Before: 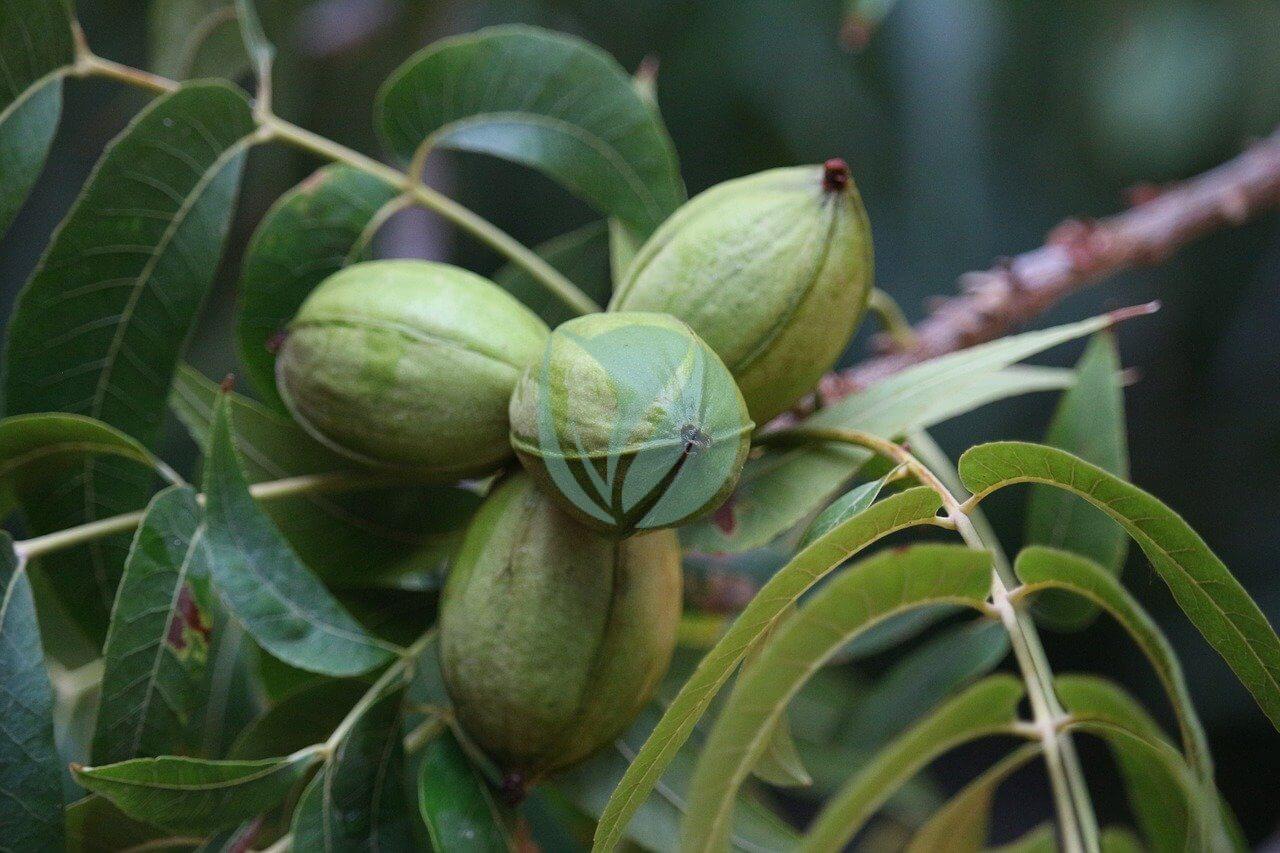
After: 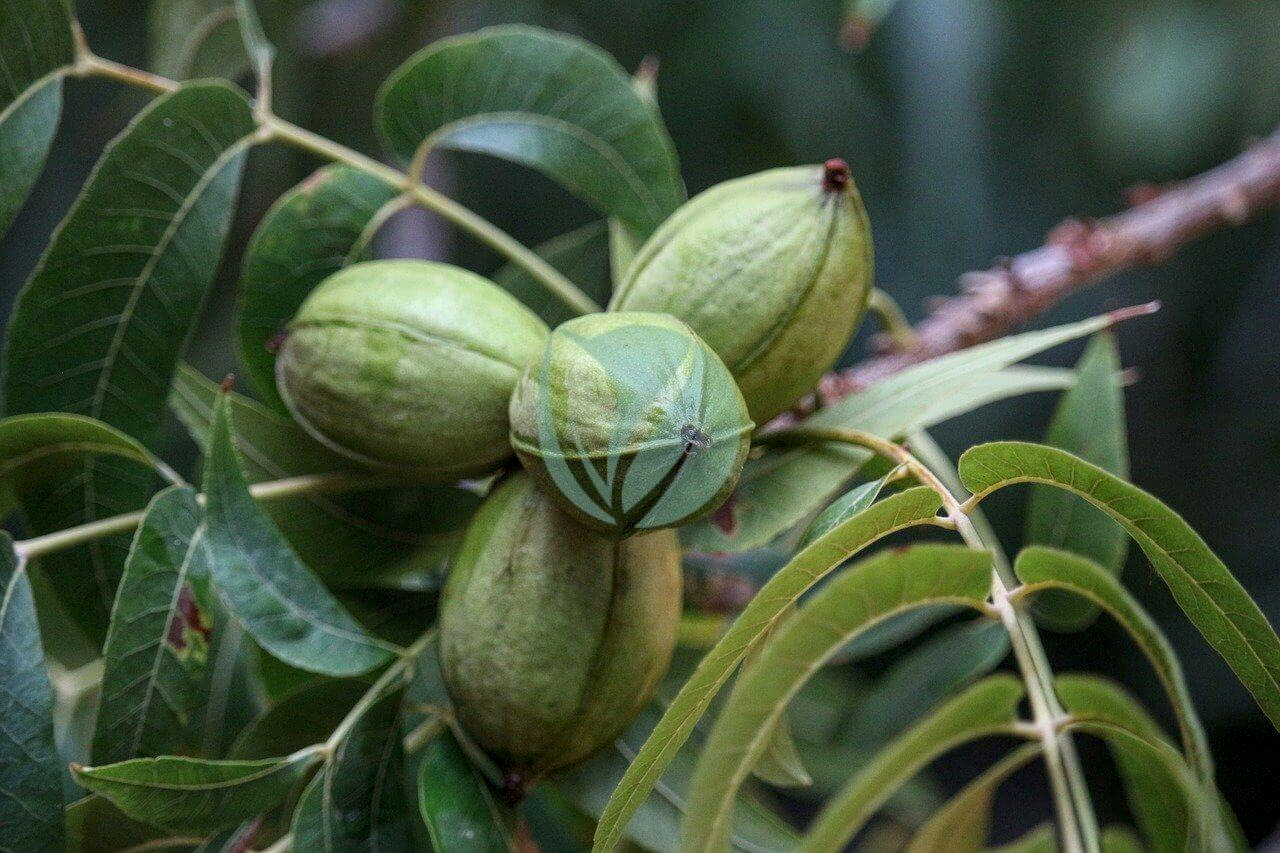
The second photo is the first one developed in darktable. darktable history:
local contrast: highlights 96%, shadows 88%, detail 160%, midtone range 0.2
